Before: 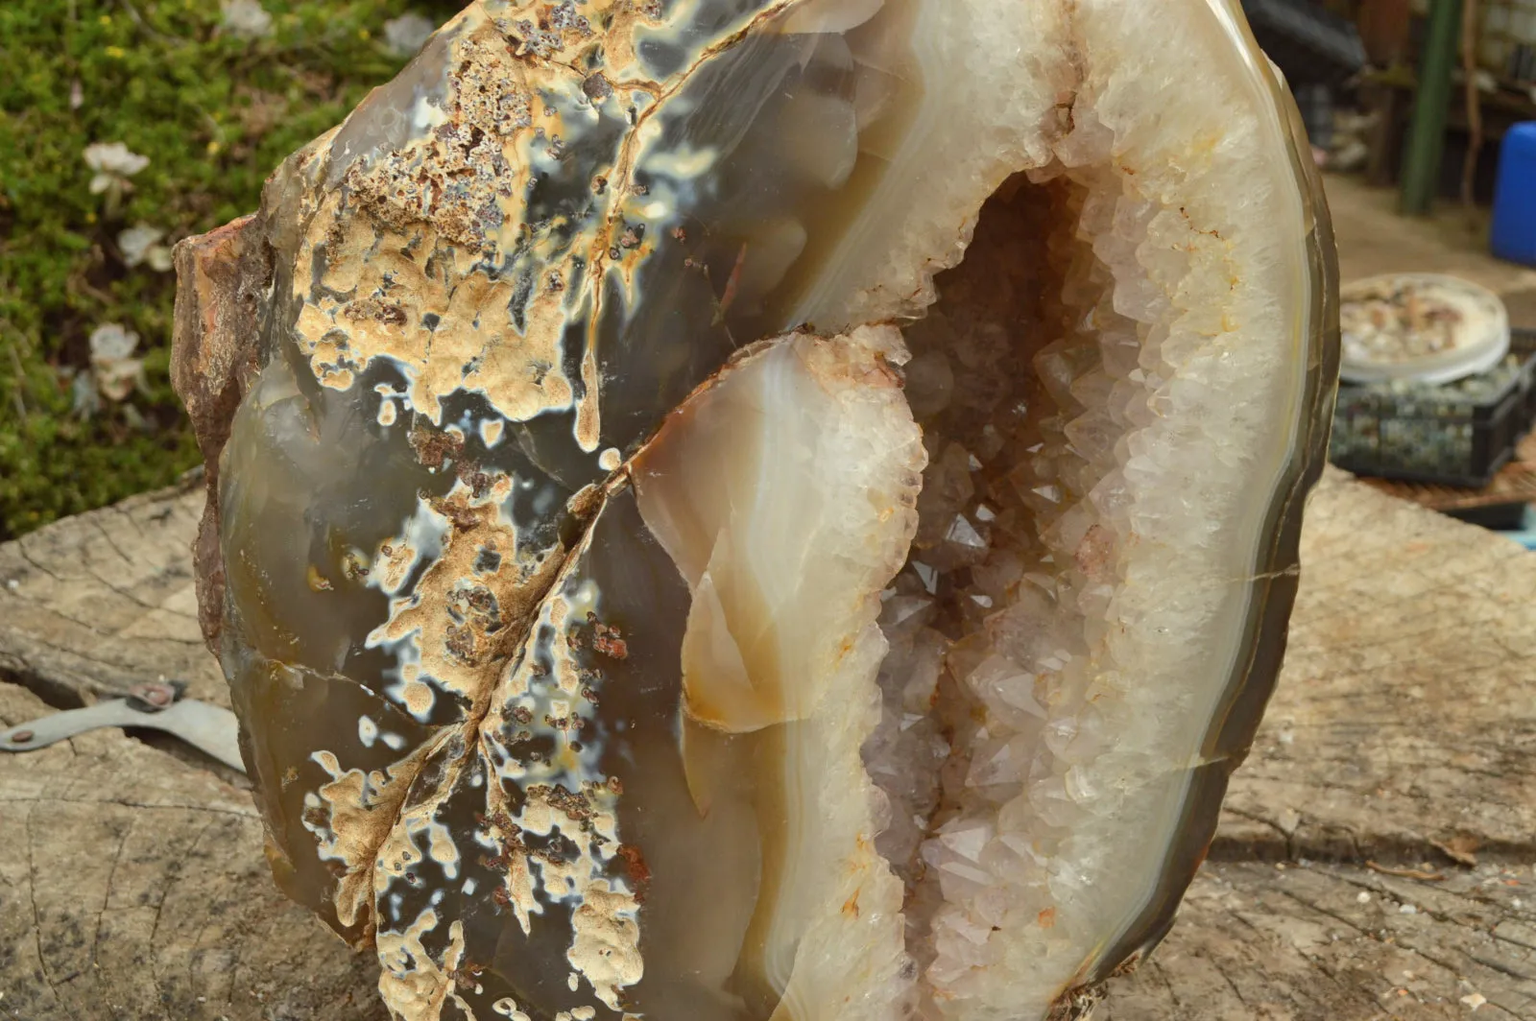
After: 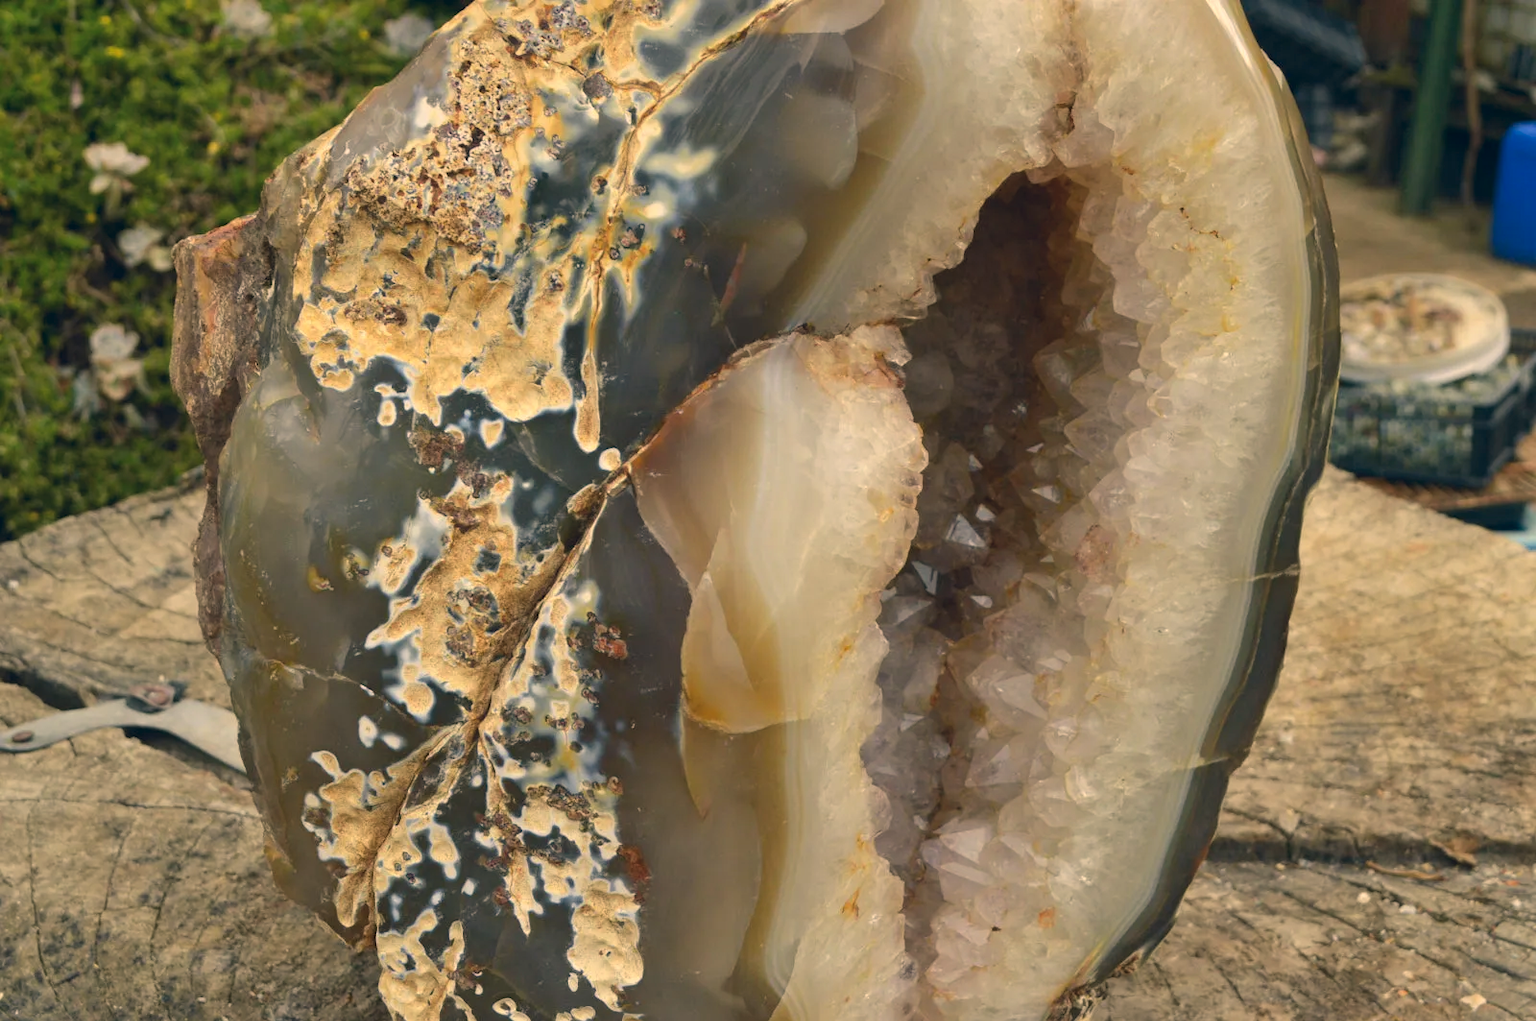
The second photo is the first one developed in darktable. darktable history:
color correction: highlights a* 10.36, highlights b* 14.6, shadows a* -10.06, shadows b* -15.11
